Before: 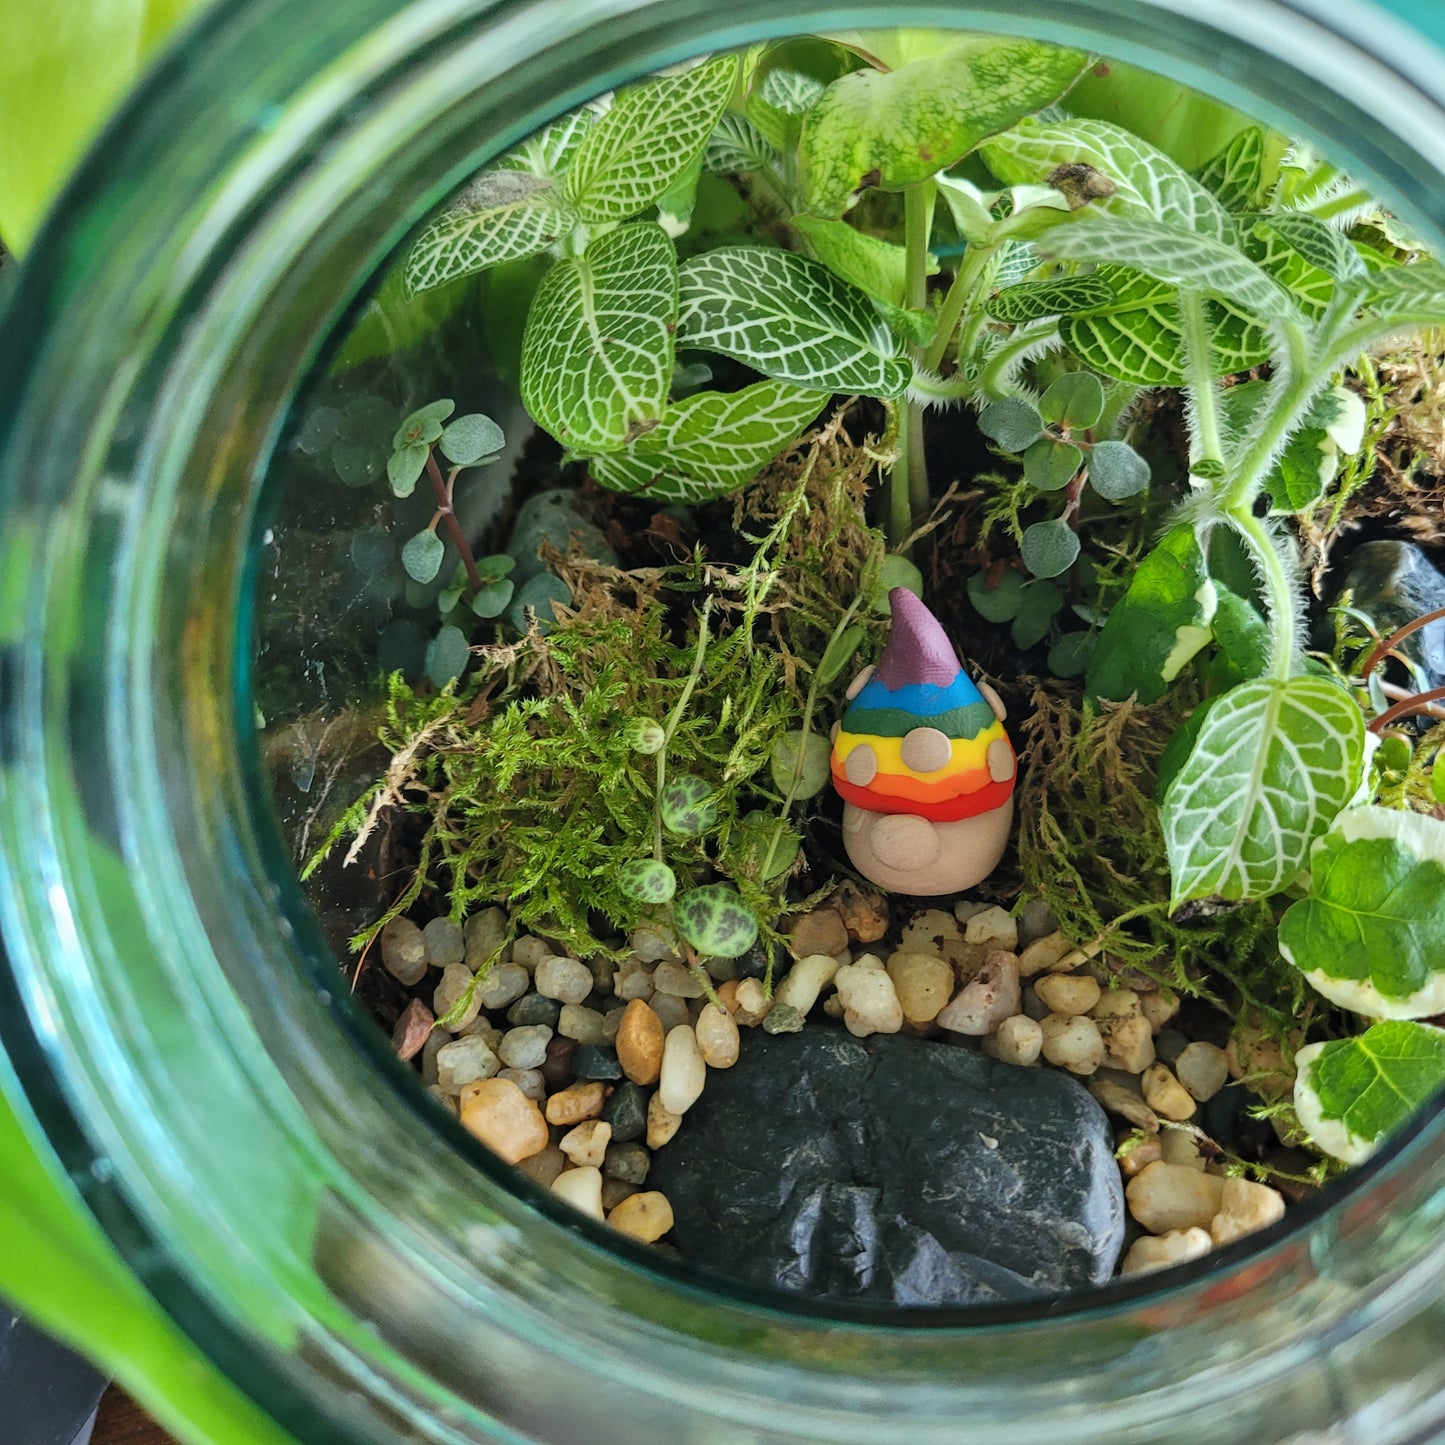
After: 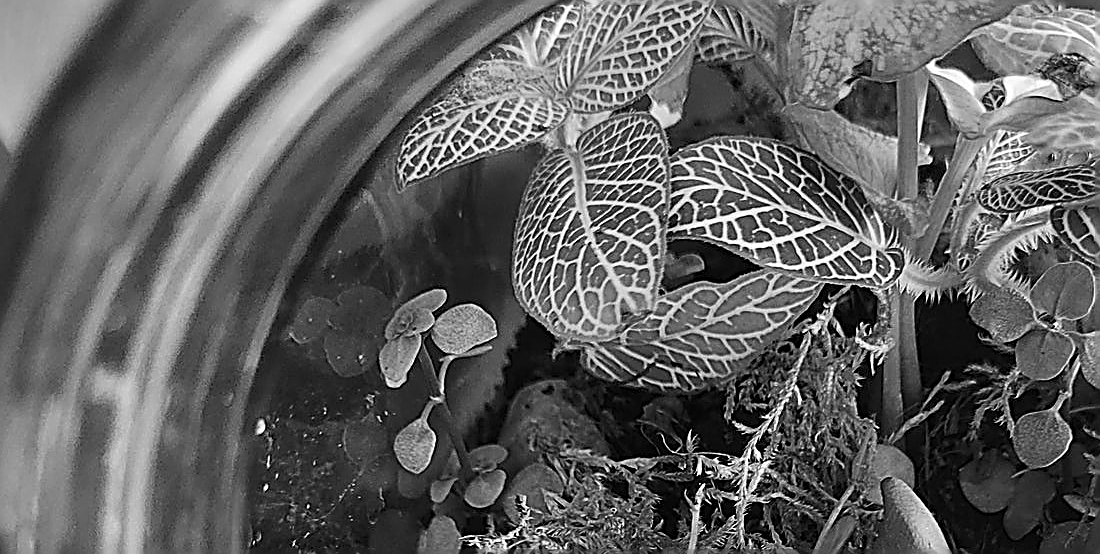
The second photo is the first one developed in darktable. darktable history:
contrast brightness saturation: contrast 0.078, saturation 0.022
color calibration: output gray [0.21, 0.42, 0.37, 0], illuminant as shot in camera, x 0.358, y 0.373, temperature 4628.91 K
sharpen: amount 1.988
crop: left 0.572%, top 7.648%, right 23.26%, bottom 53.981%
